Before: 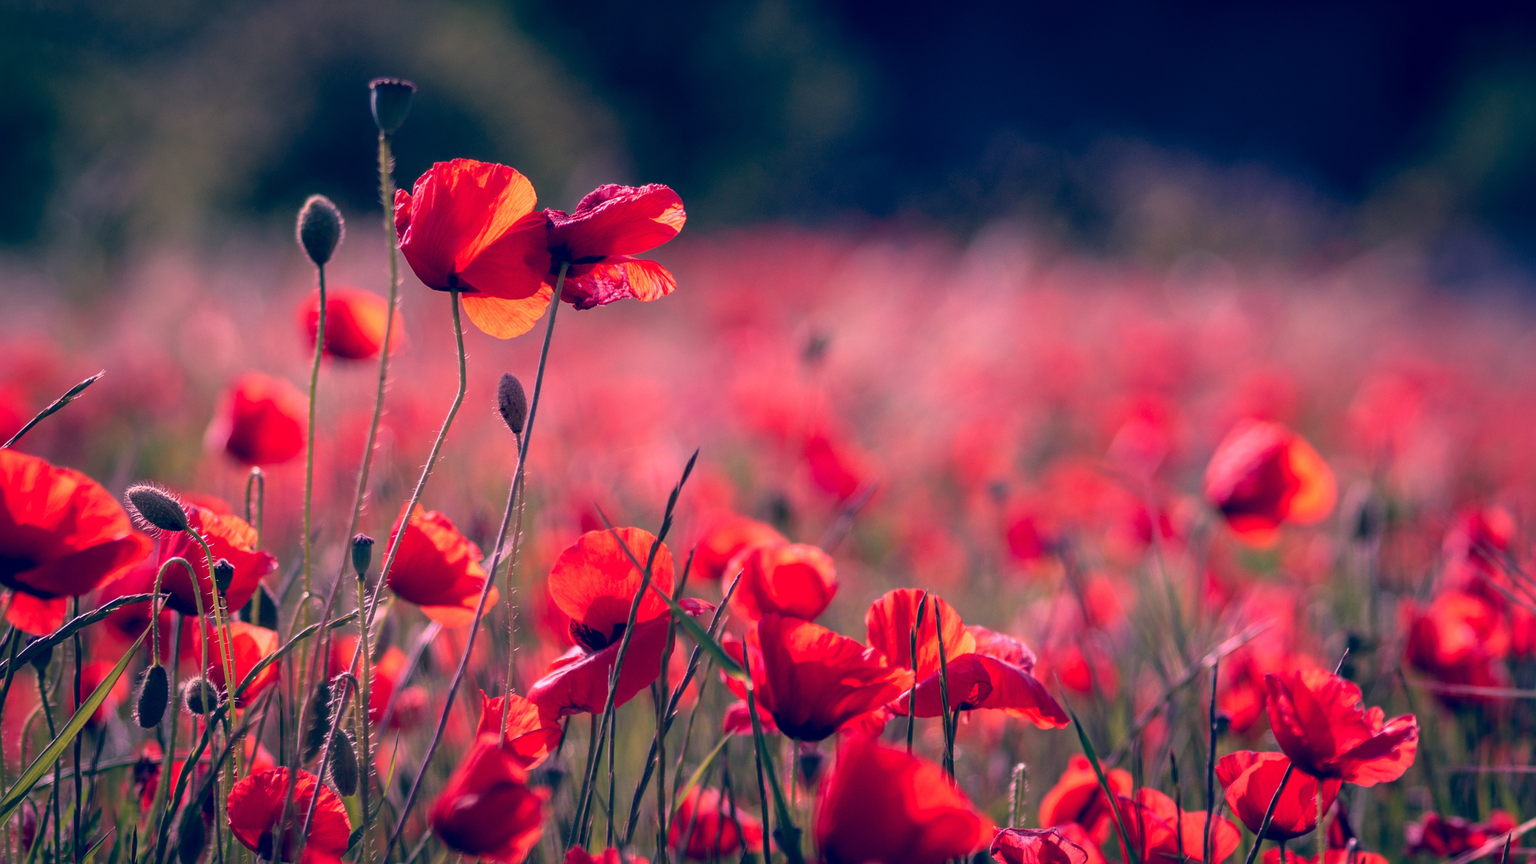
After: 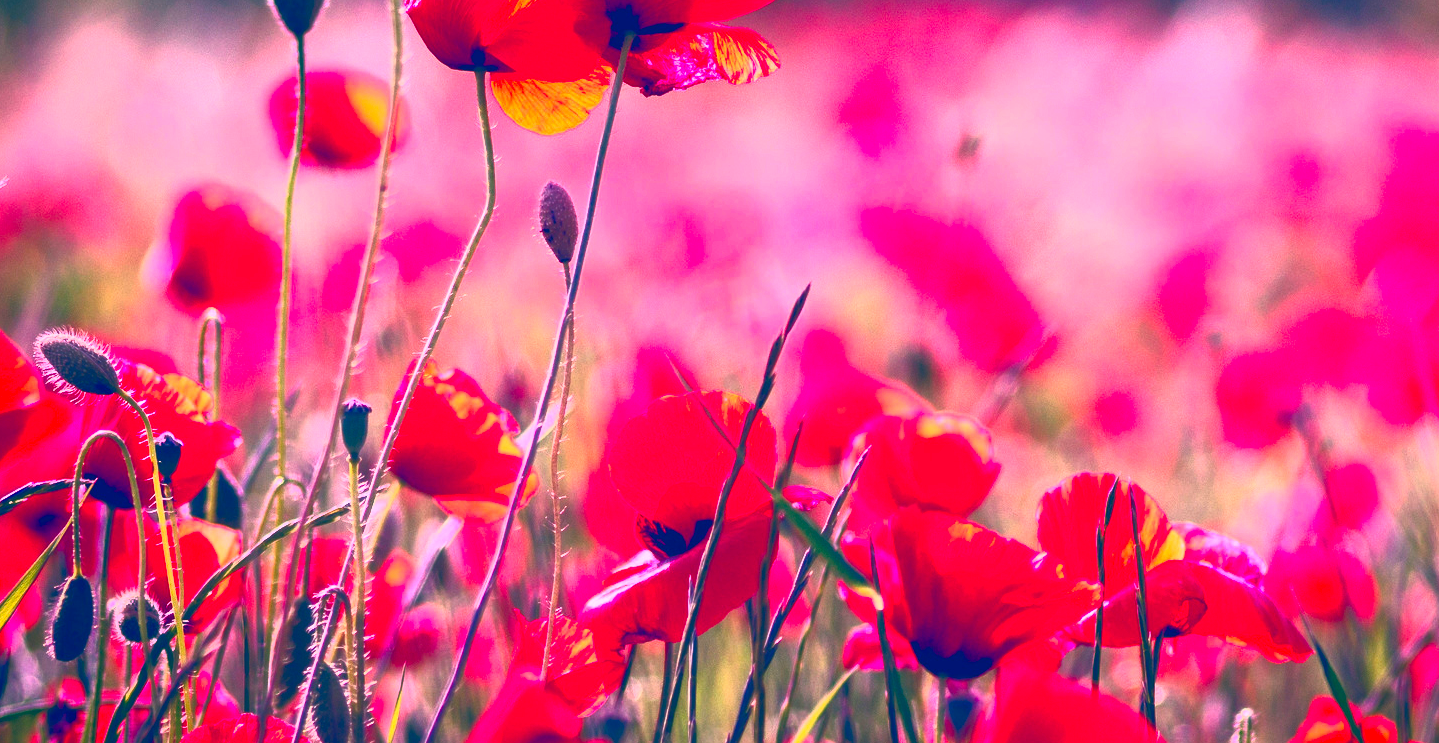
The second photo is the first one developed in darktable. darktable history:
crop: left 6.488%, top 27.668%, right 24.183%, bottom 8.656%
vignetting: brightness -0.233, saturation 0.141
contrast brightness saturation: contrast 1, brightness 1, saturation 1
